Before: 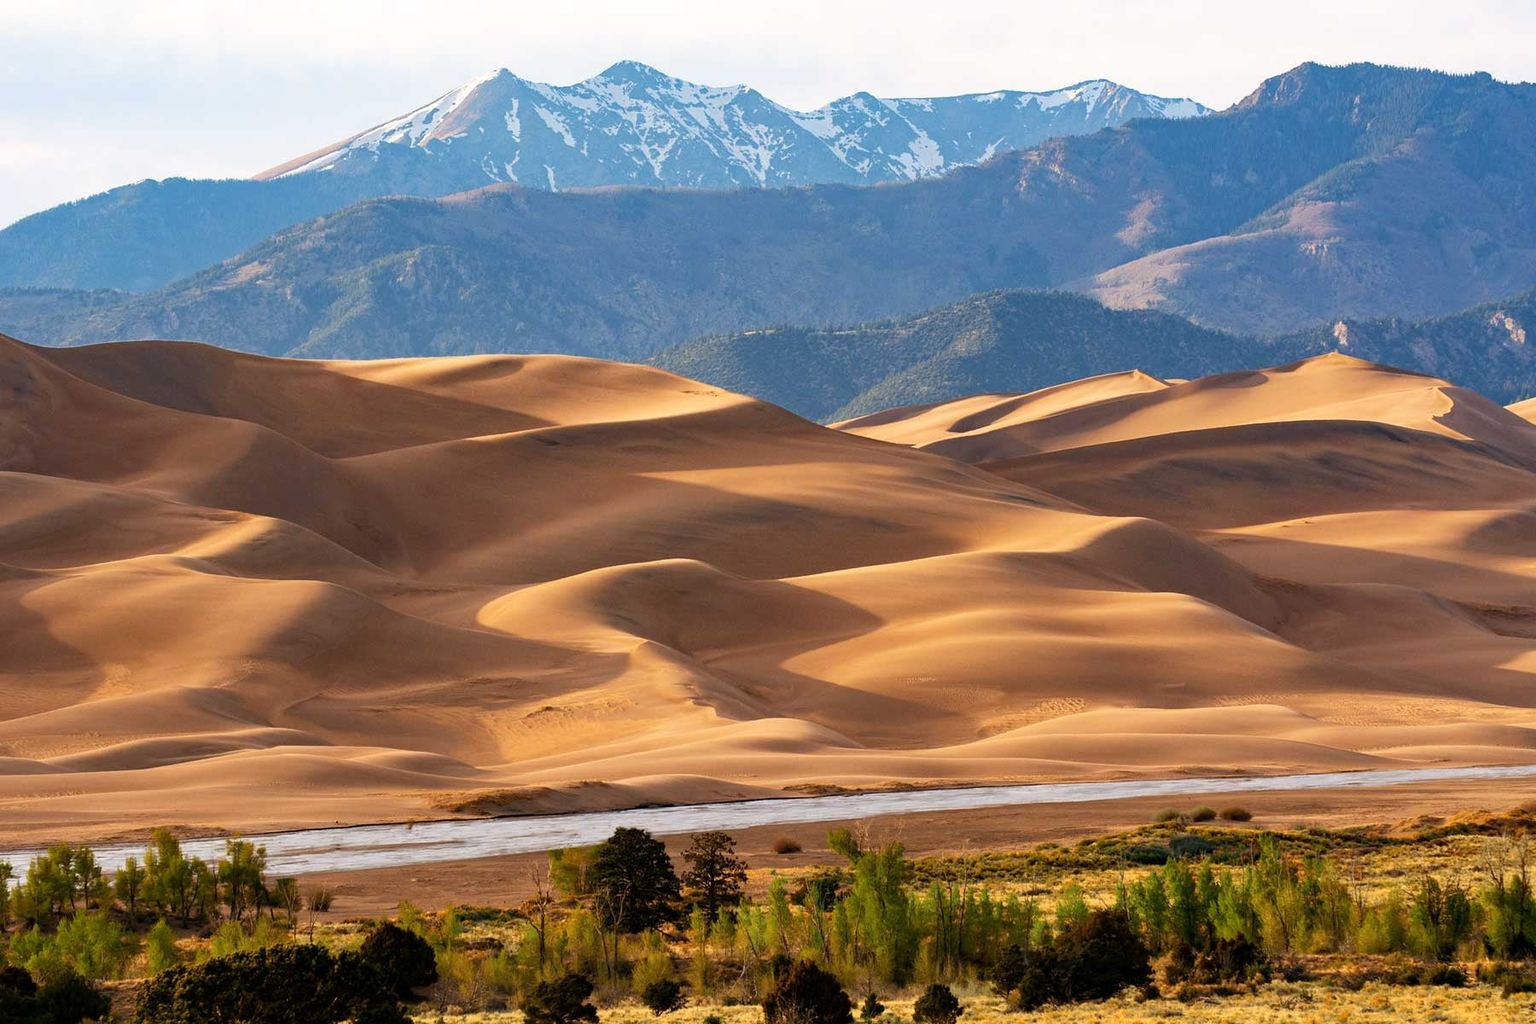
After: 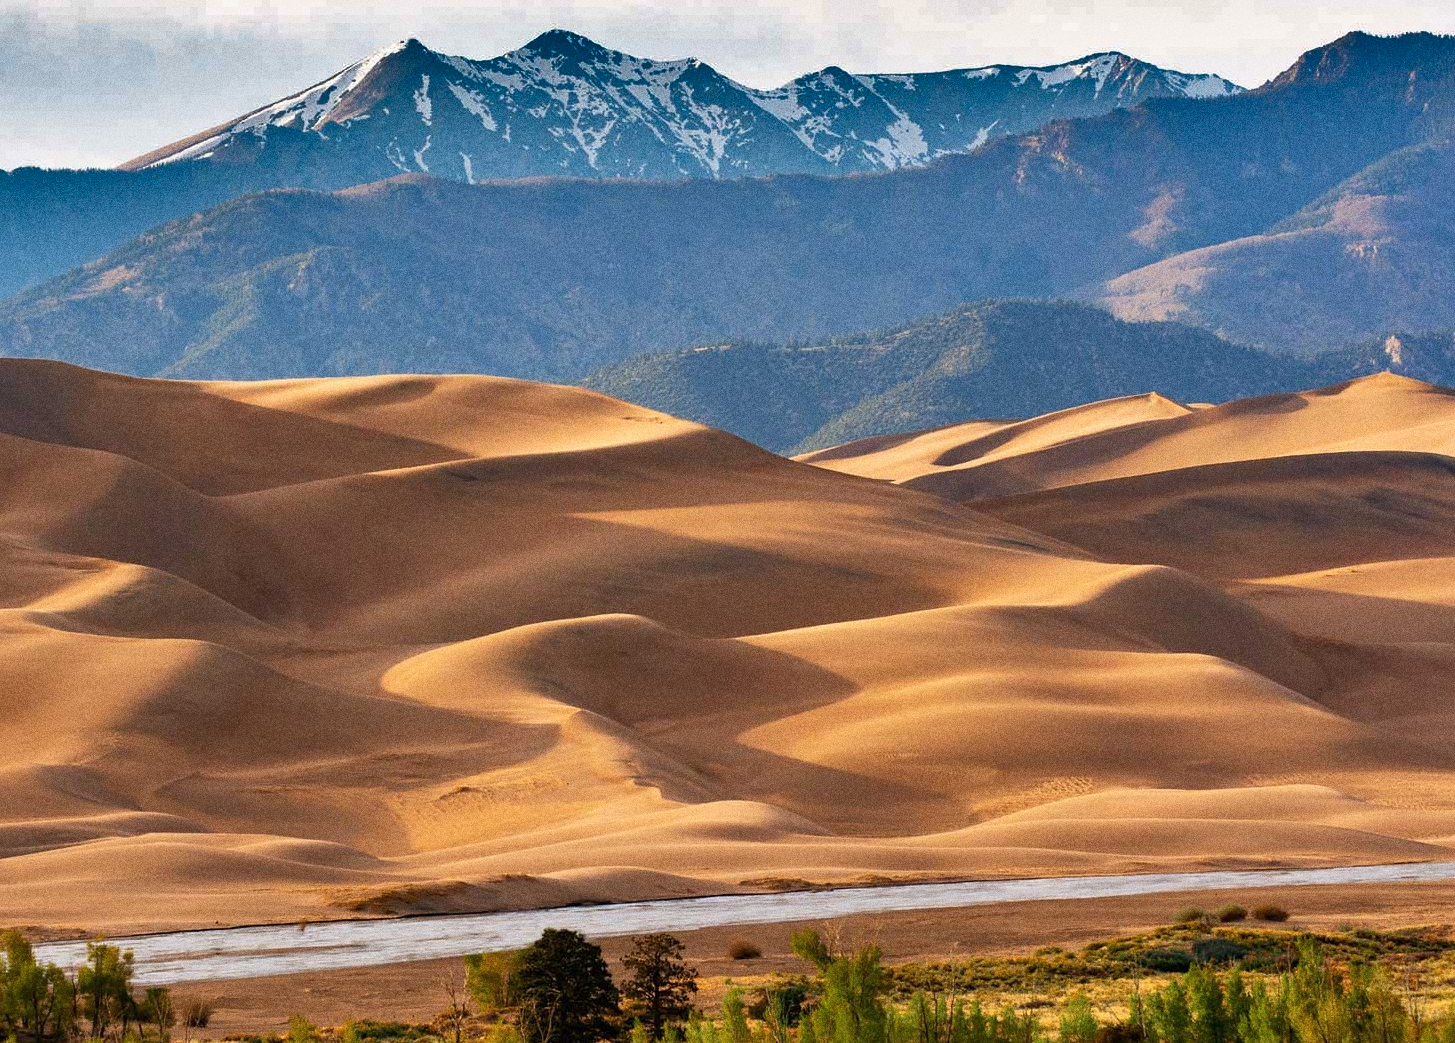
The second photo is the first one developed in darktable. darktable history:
crop: left 9.929%, top 3.475%, right 9.188%, bottom 9.529%
shadows and highlights: shadows 19.13, highlights -83.41, soften with gaussian
grain: coarseness 0.09 ISO, strength 40%
